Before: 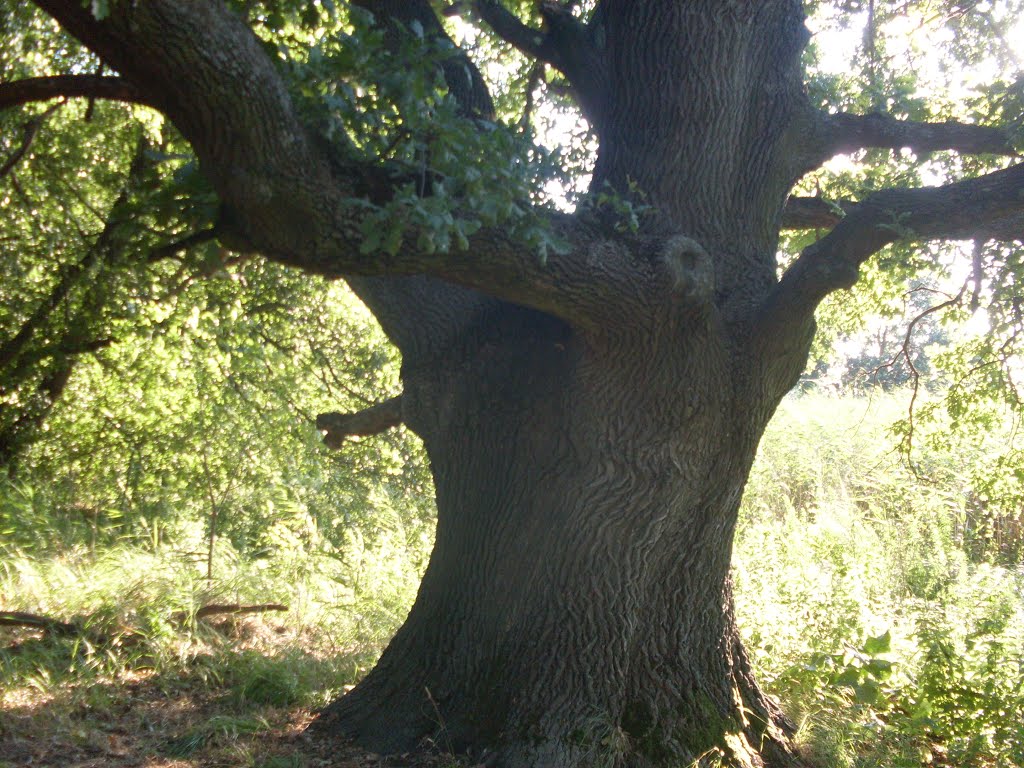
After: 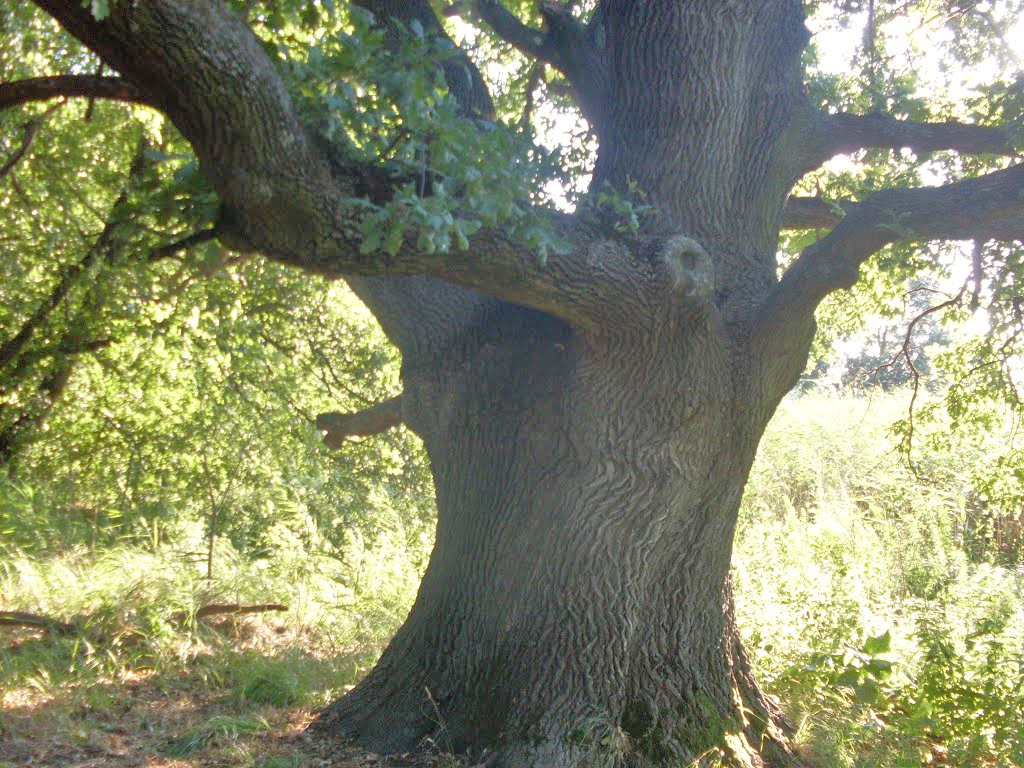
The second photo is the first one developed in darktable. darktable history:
tone equalizer: -7 EV 0.157 EV, -6 EV 0.571 EV, -5 EV 1.16 EV, -4 EV 1.32 EV, -3 EV 1.18 EV, -2 EV 0.6 EV, -1 EV 0.146 EV
